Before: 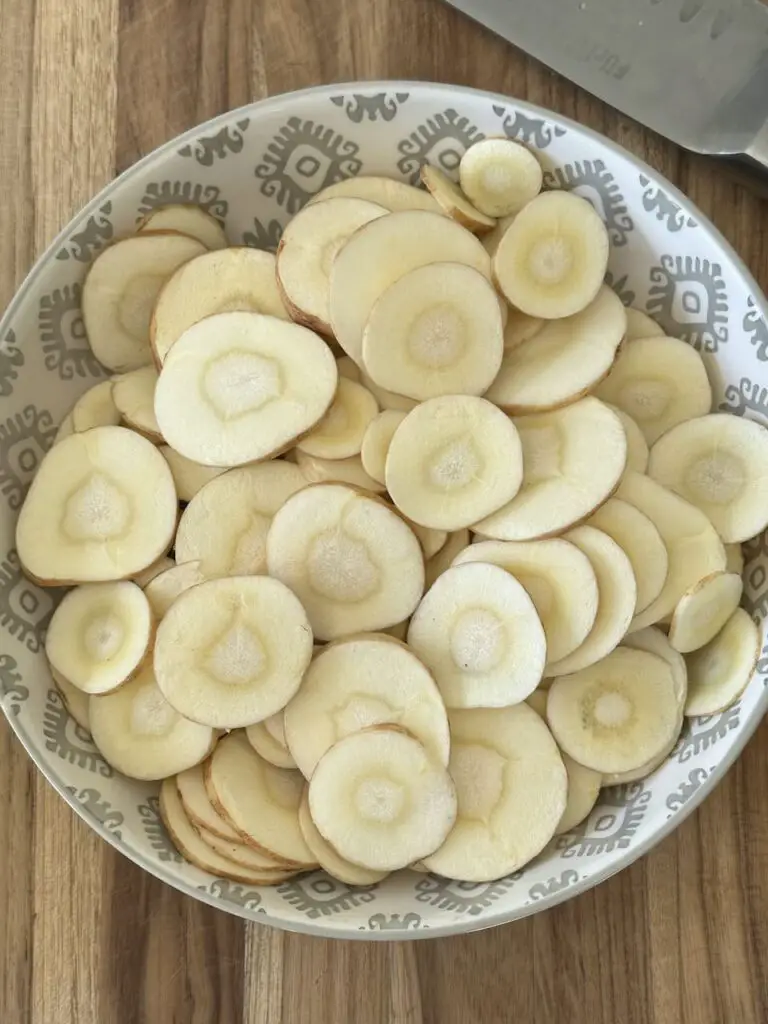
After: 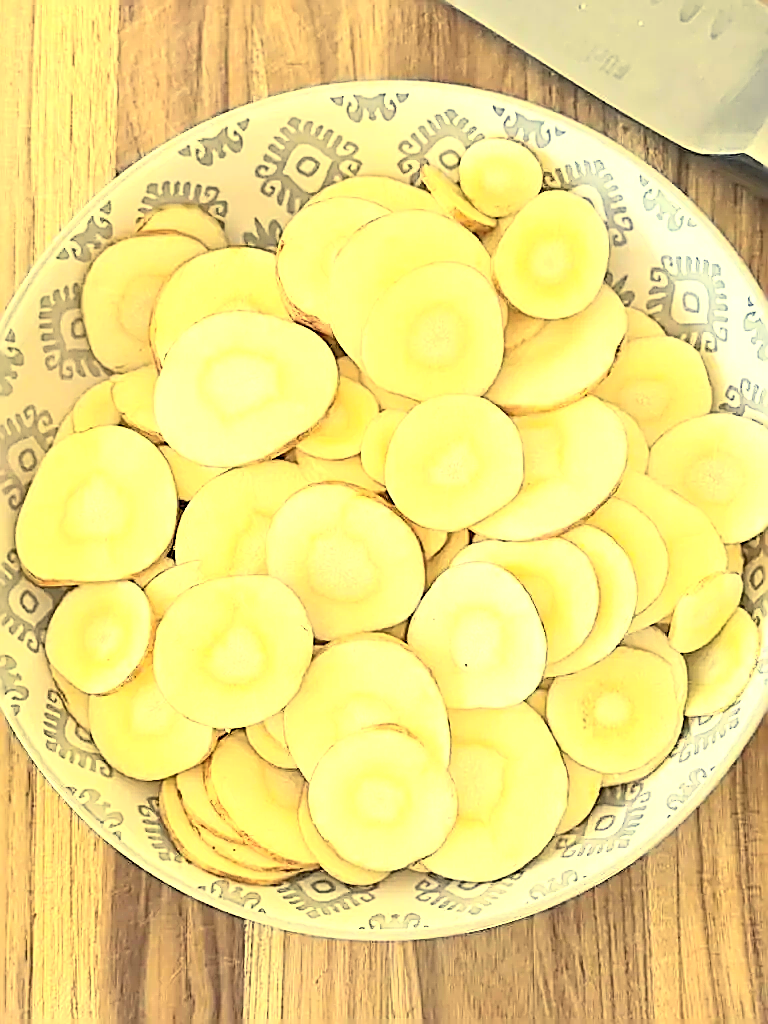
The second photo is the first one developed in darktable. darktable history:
sharpen: amount 2
color balance rgb: shadows lift › chroma 2%, shadows lift › hue 263°, highlights gain › chroma 8%, highlights gain › hue 84°, linear chroma grading › global chroma -15%, saturation formula JzAzBz (2021)
contrast brightness saturation: contrast 0.24, brightness 0.26, saturation 0.39
exposure: black level correction 0, exposure 1.1 EV, compensate highlight preservation false
